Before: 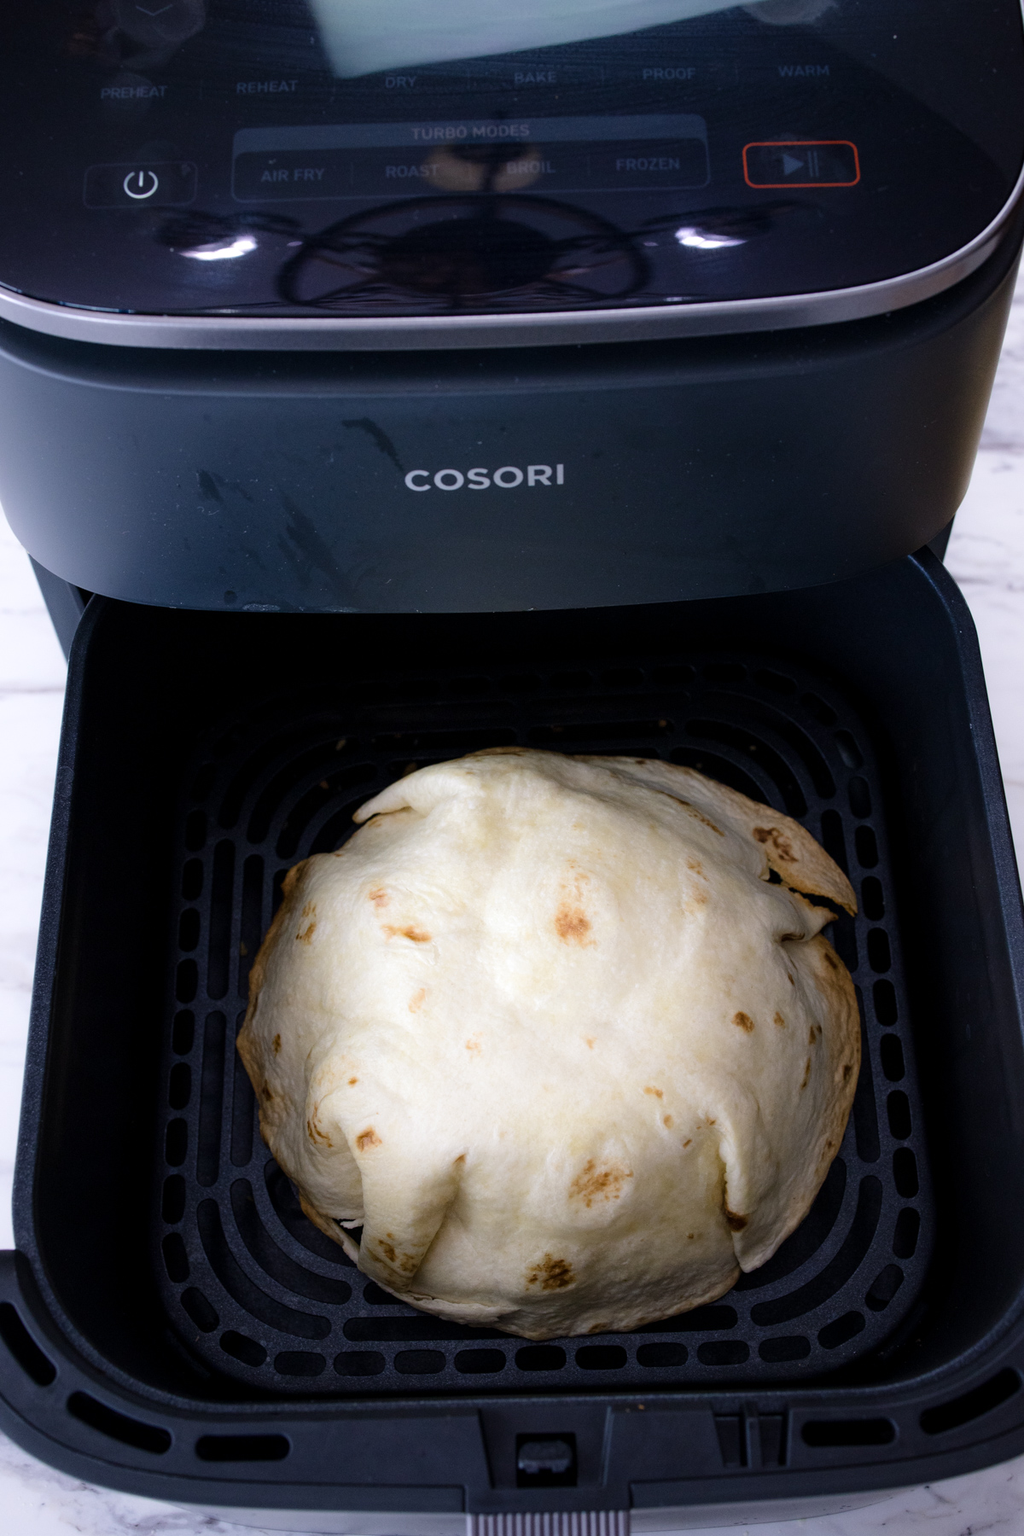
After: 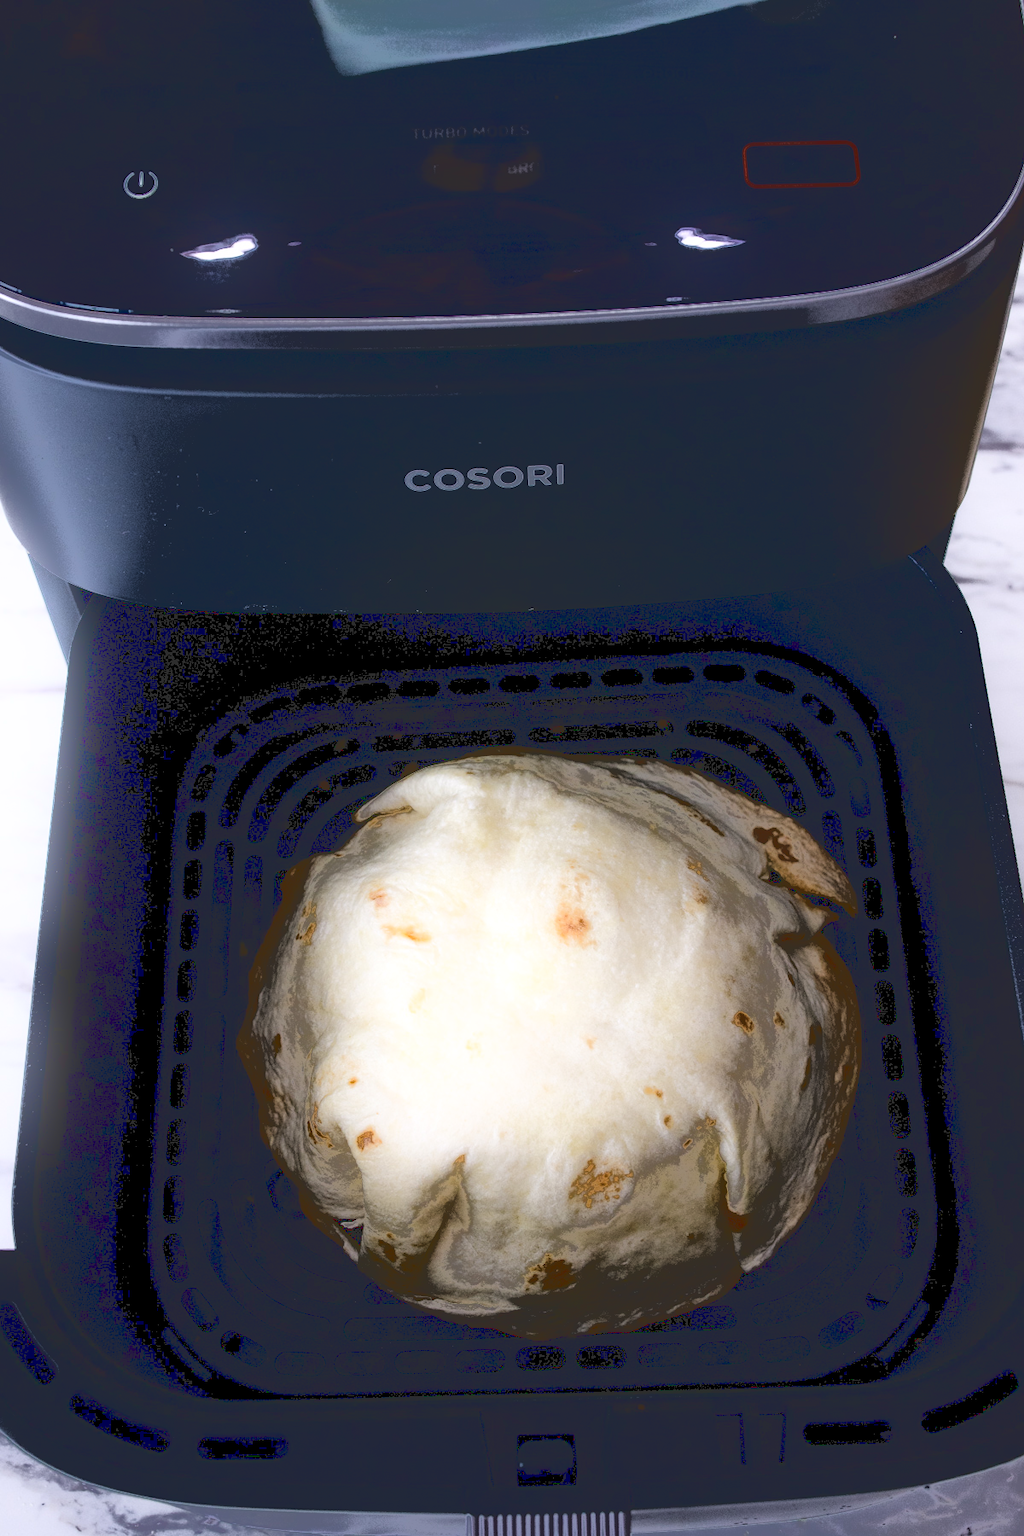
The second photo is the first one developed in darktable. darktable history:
fill light: exposure -0.73 EV, center 0.69, width 2.2
base curve: curves: ch0 [(0.065, 0.026) (0.236, 0.358) (0.53, 0.546) (0.777, 0.841) (0.924, 0.992)], preserve colors average RGB
bloom: size 9%, threshold 100%, strength 7%
